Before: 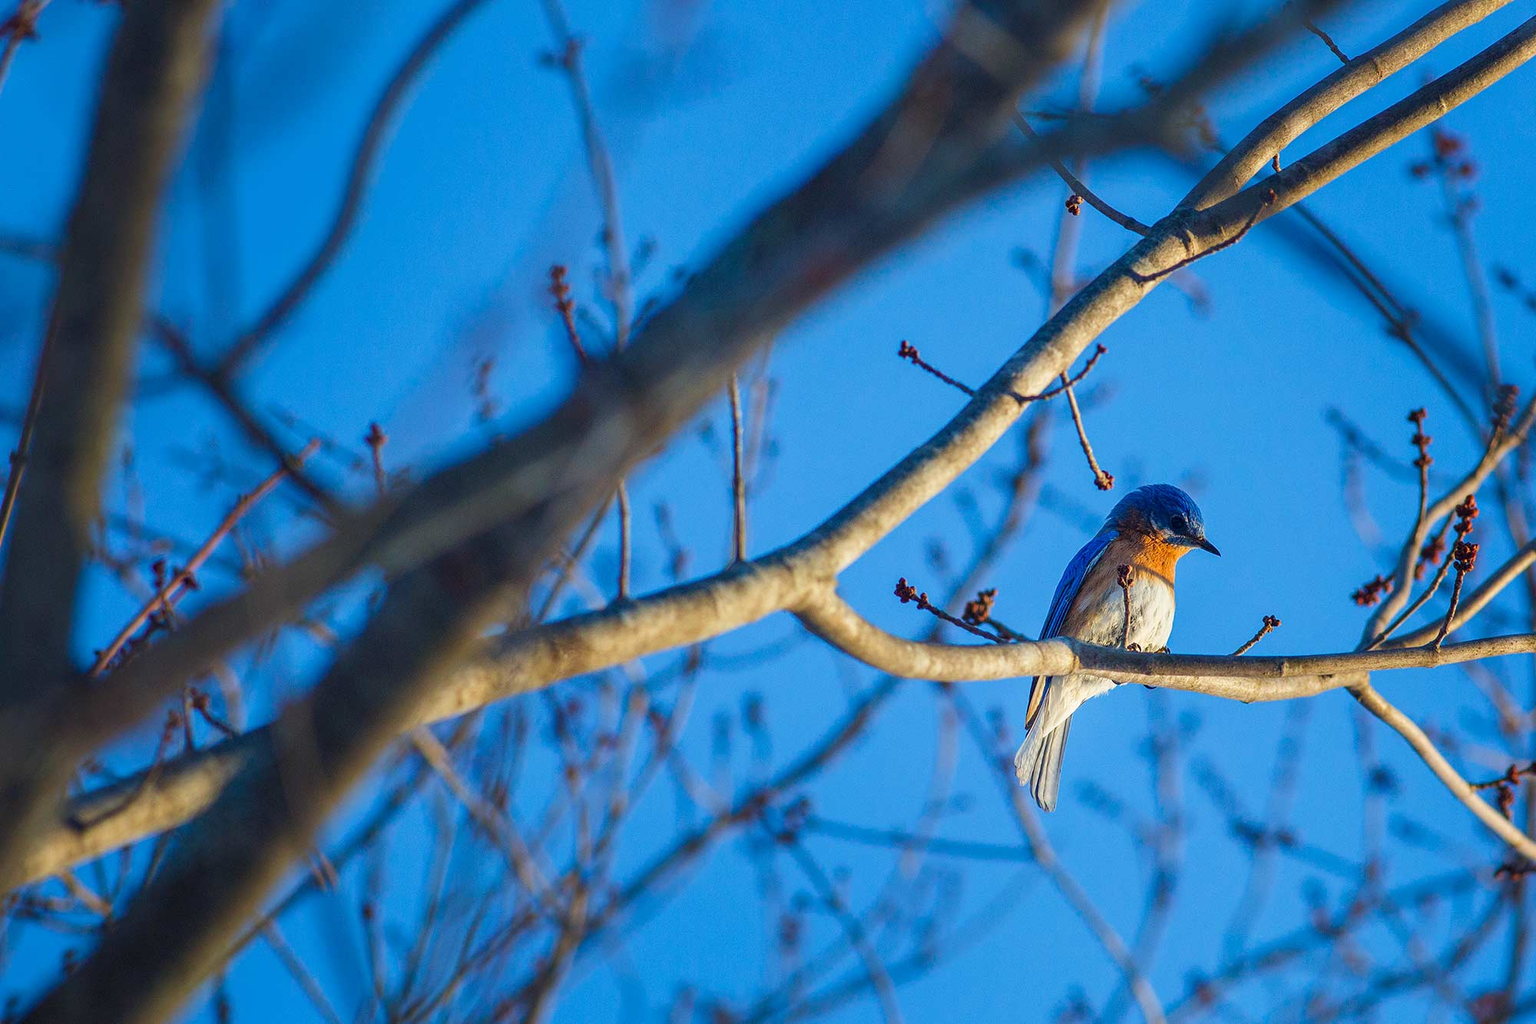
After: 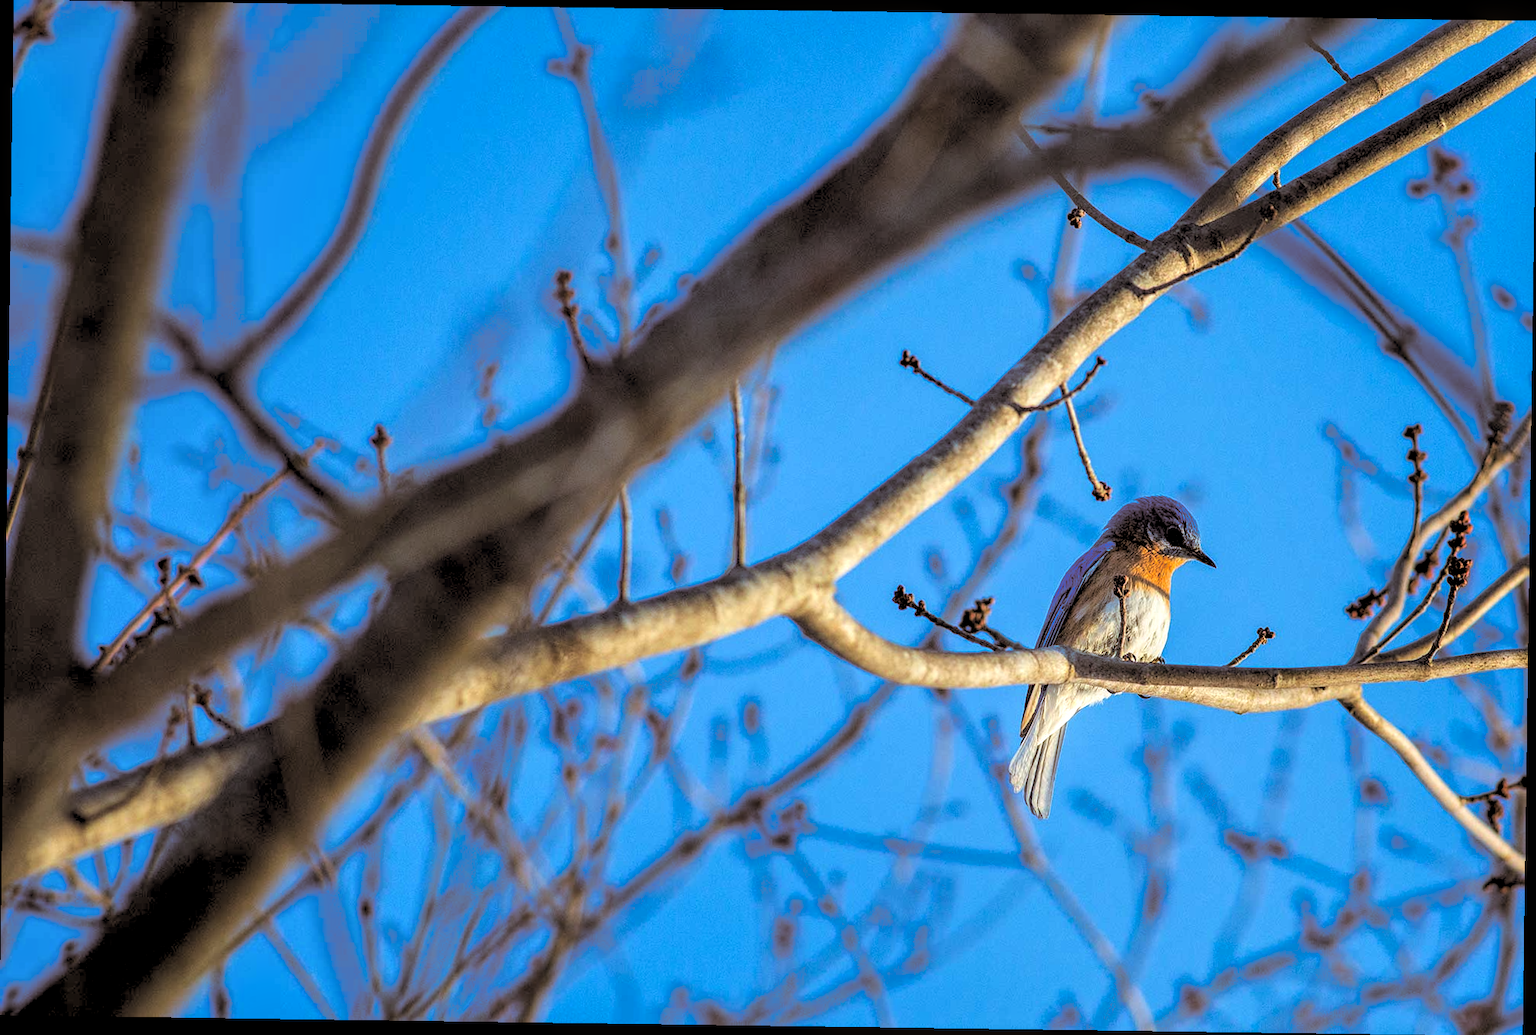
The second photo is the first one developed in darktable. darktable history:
rgb levels: levels [[0.013, 0.434, 0.89], [0, 0.5, 1], [0, 0.5, 1]]
rotate and perspective: rotation 0.8°, automatic cropping off
split-toning: shadows › hue 32.4°, shadows › saturation 0.51, highlights › hue 180°, highlights › saturation 0, balance -60.17, compress 55.19%
local contrast: on, module defaults
